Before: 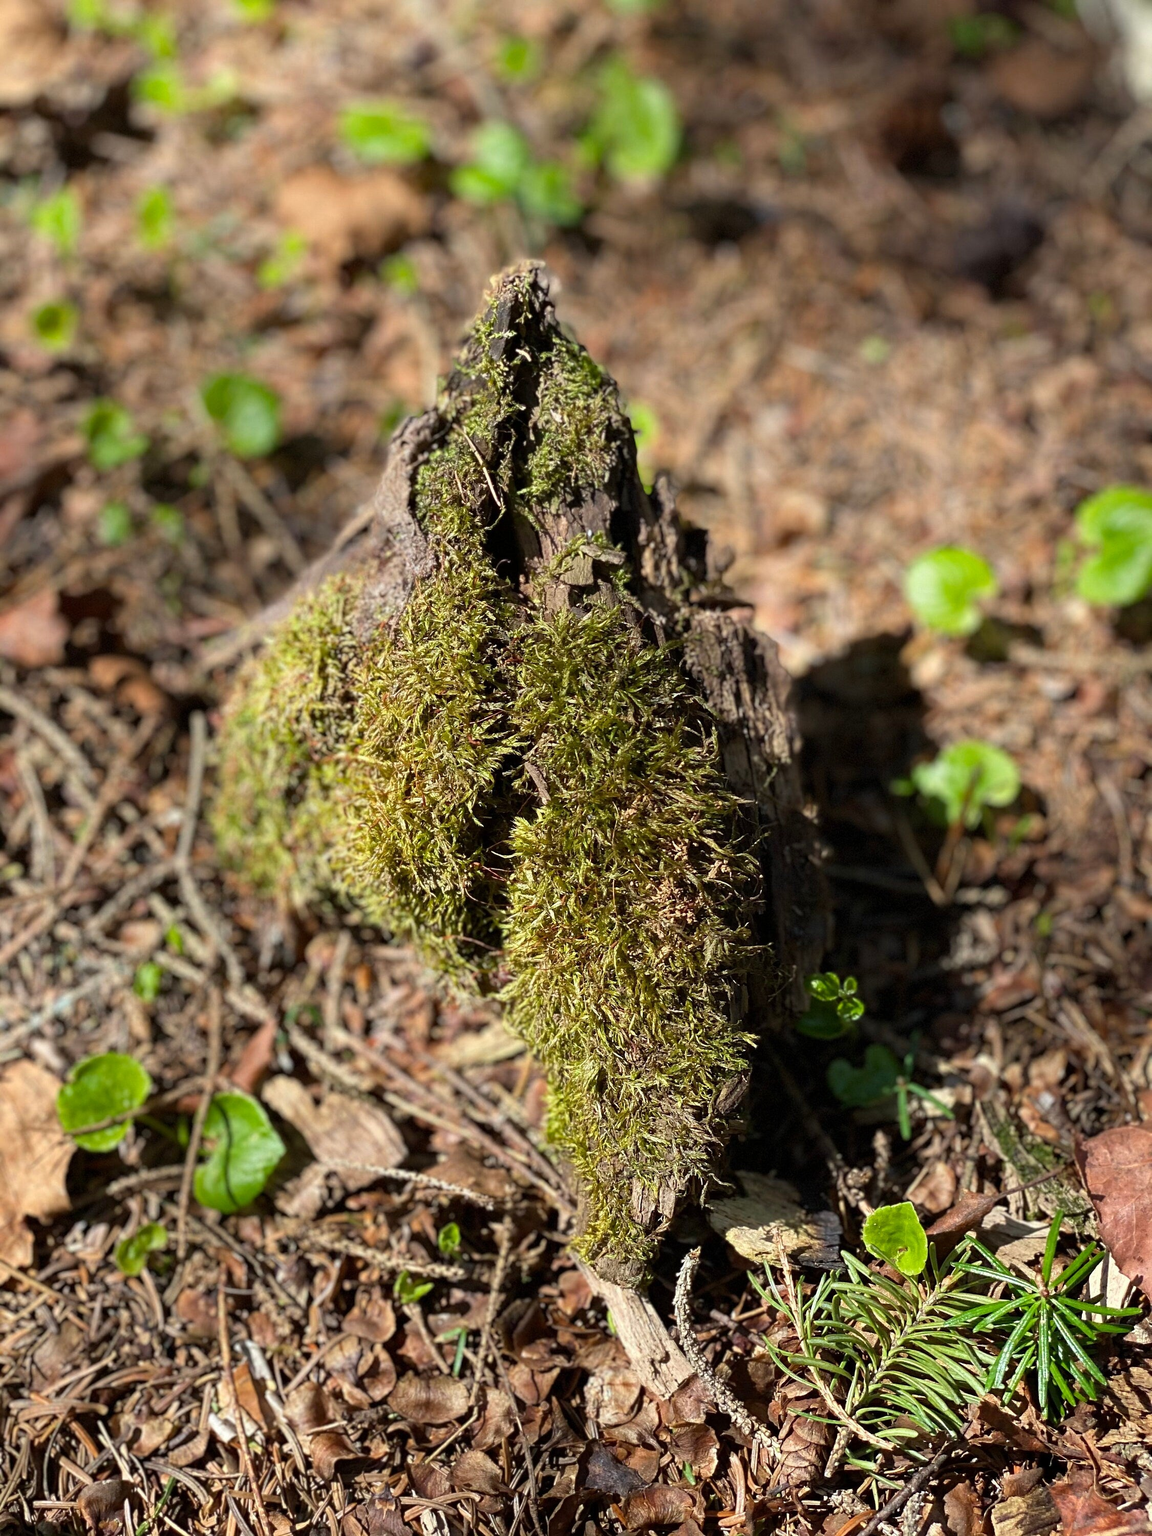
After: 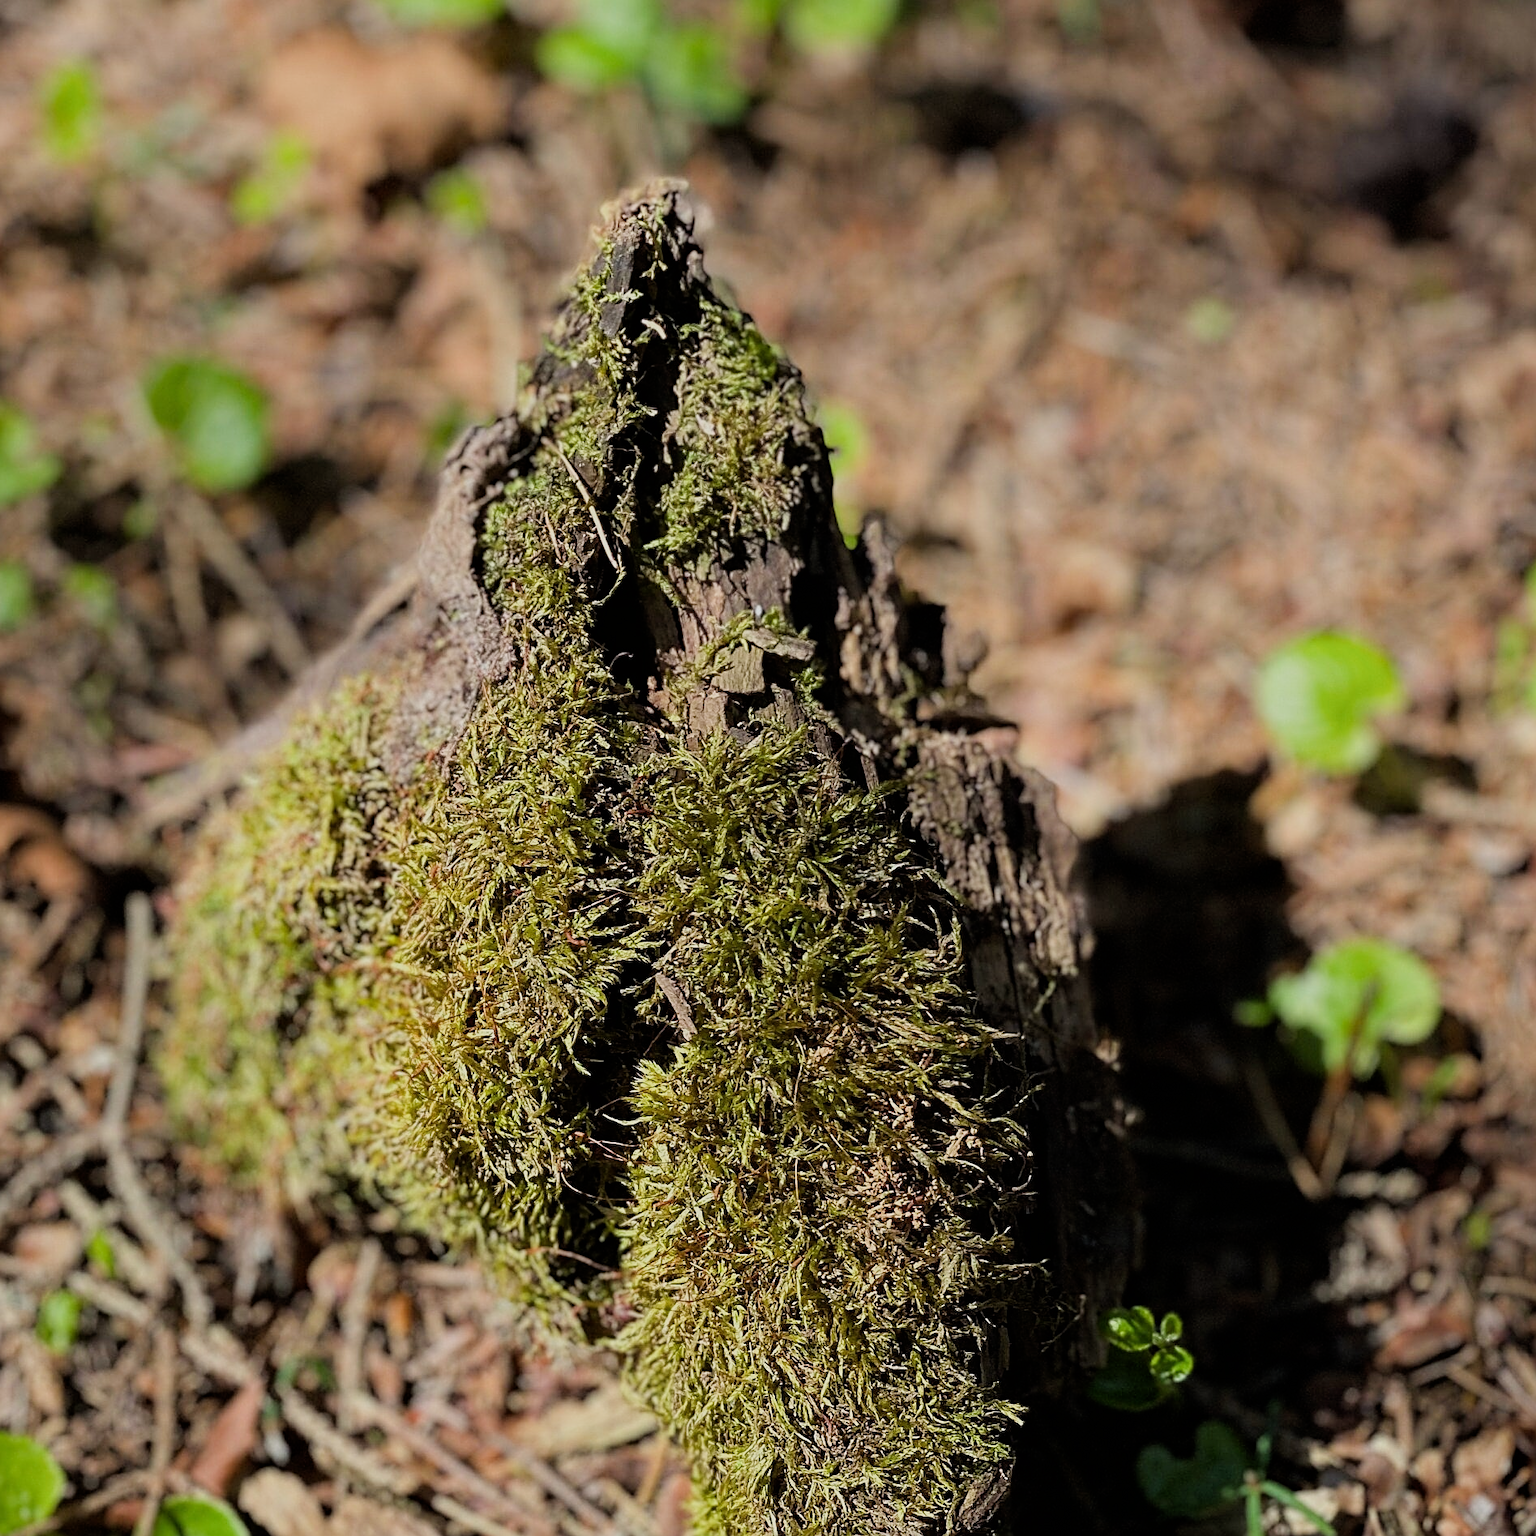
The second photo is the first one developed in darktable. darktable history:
crop and rotate: left 9.628%, top 9.615%, right 6.133%, bottom 27.215%
sharpen: on, module defaults
filmic rgb: black relative exposure -7.65 EV, white relative exposure 4.56 EV, hardness 3.61
